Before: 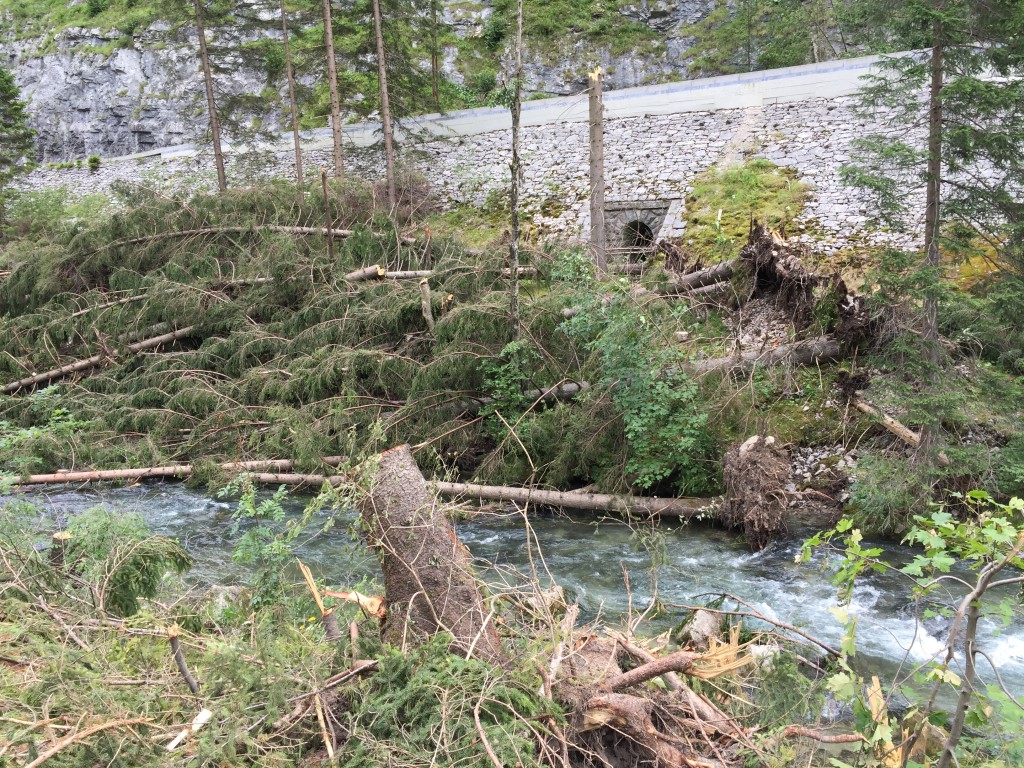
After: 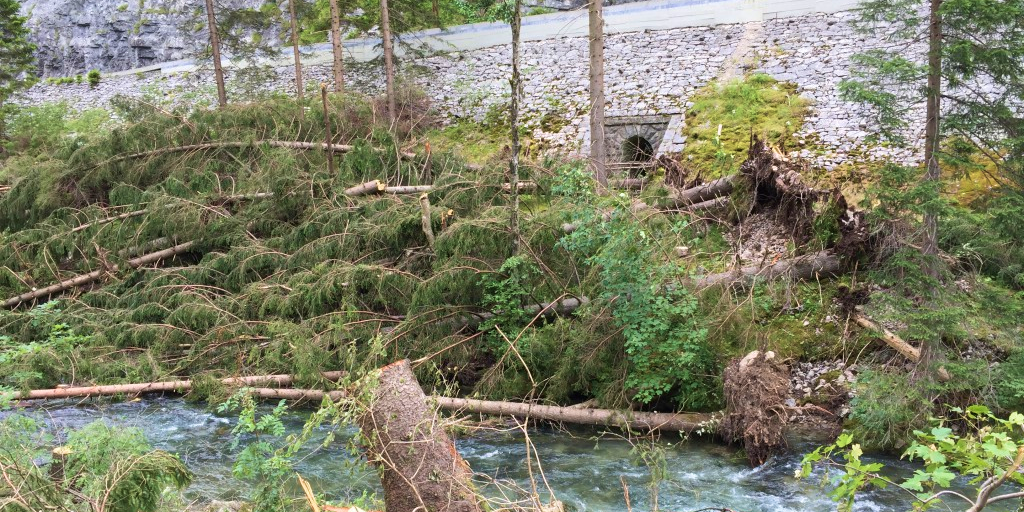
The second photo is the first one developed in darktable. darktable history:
crop: top 11.166%, bottom 22.168%
velvia: strength 40%
